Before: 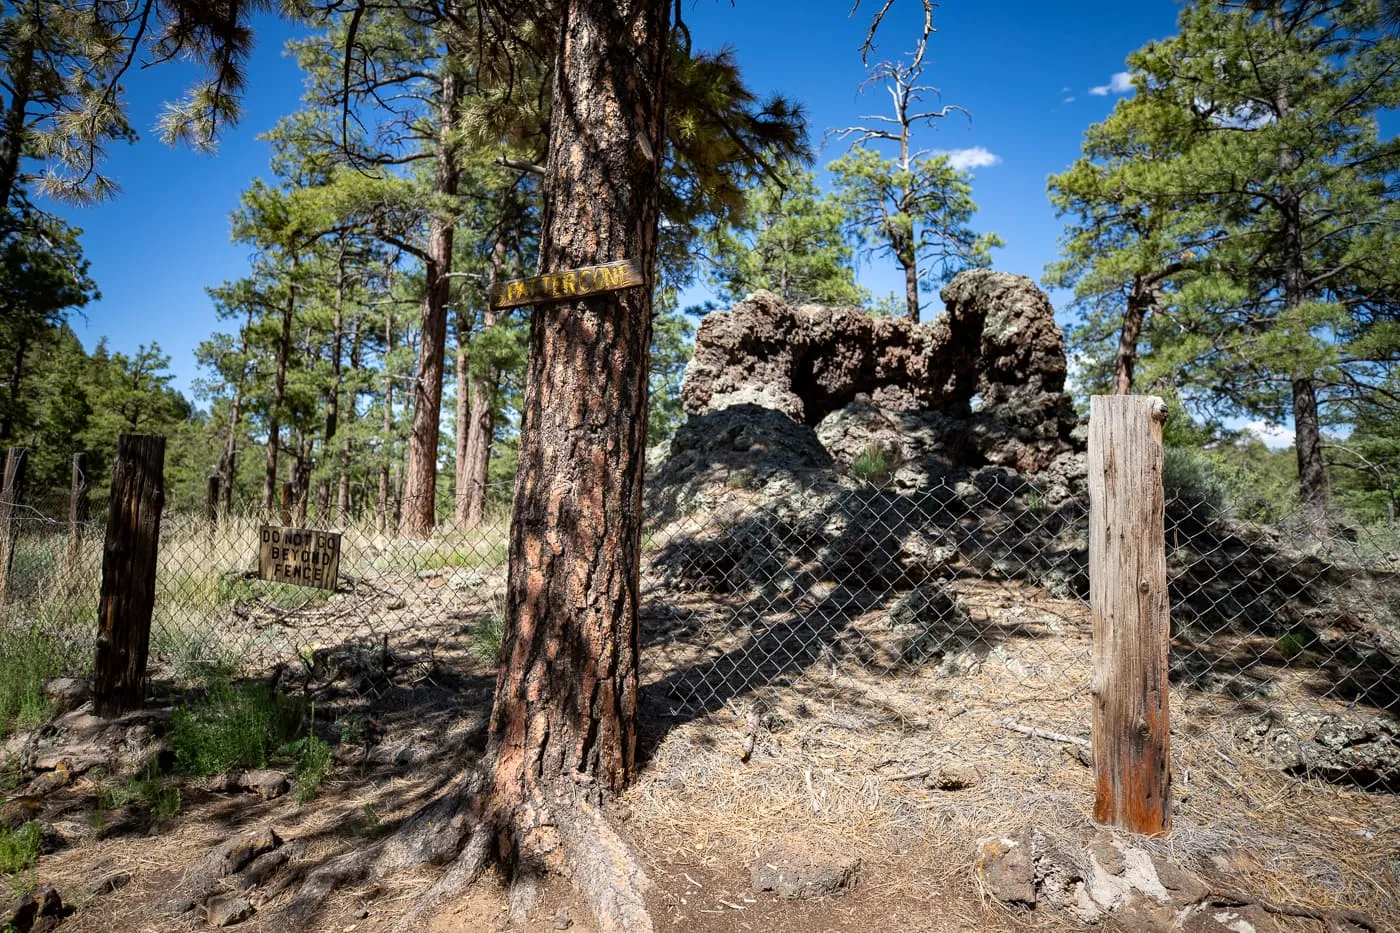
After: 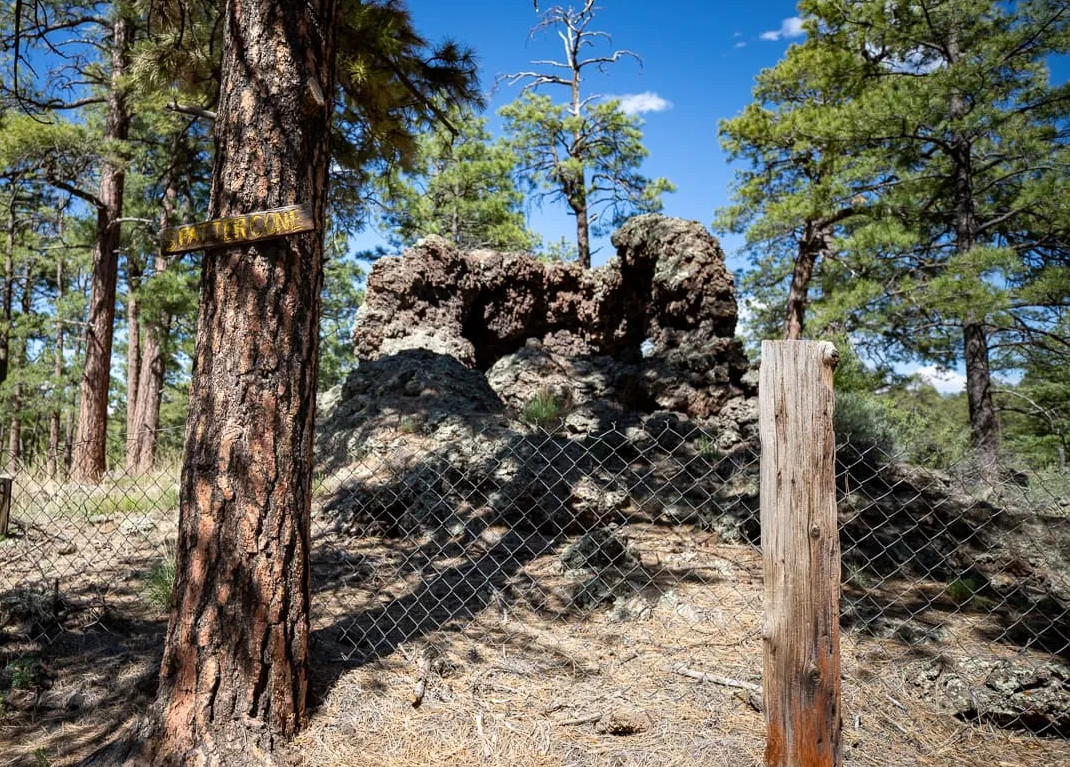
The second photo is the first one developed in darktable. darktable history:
crop: left 23.523%, top 5.92%, bottom 11.799%
